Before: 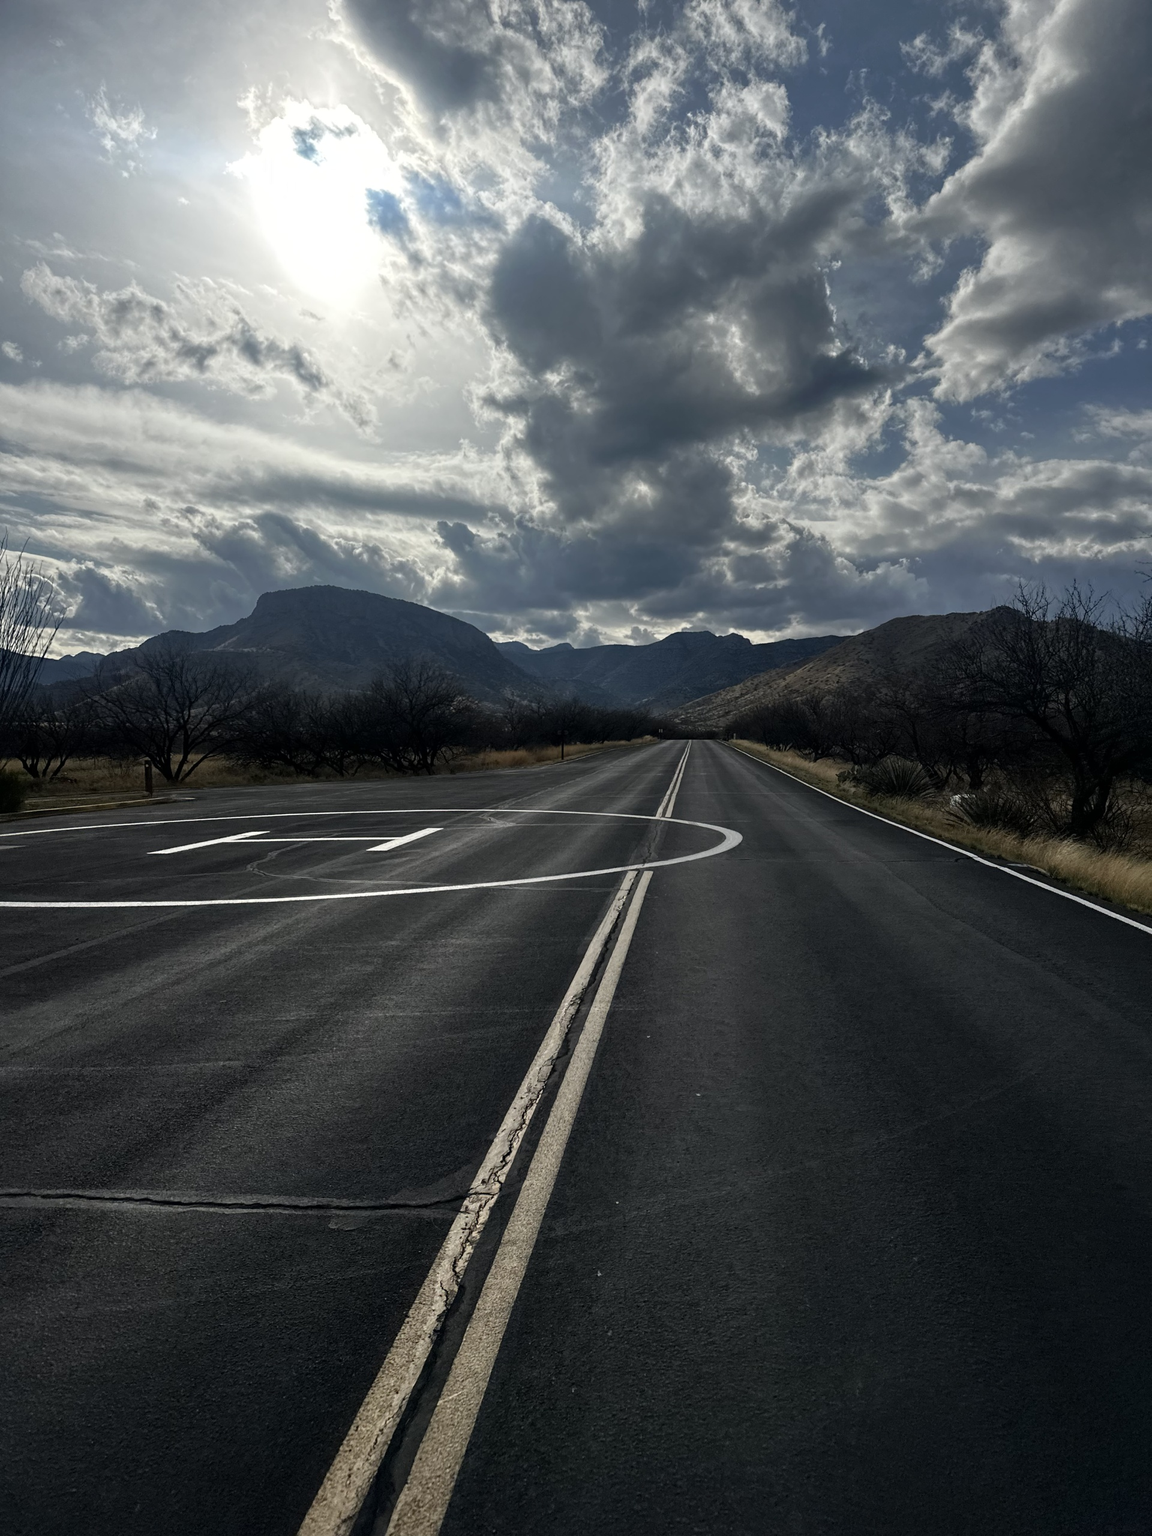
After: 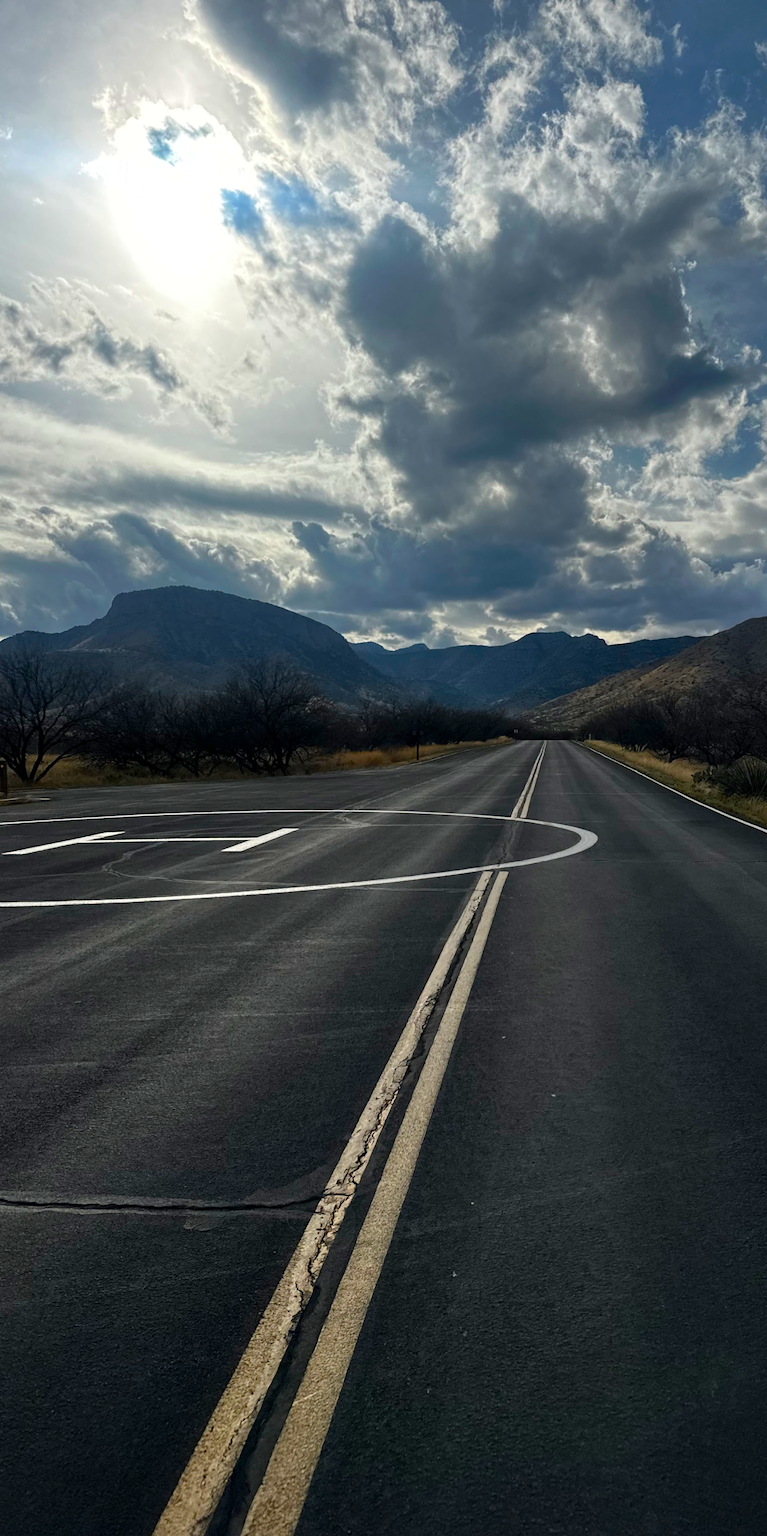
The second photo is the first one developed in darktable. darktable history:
crop and rotate: left 12.648%, right 20.685%
color balance rgb: linear chroma grading › global chroma 15%, perceptual saturation grading › global saturation 30%
